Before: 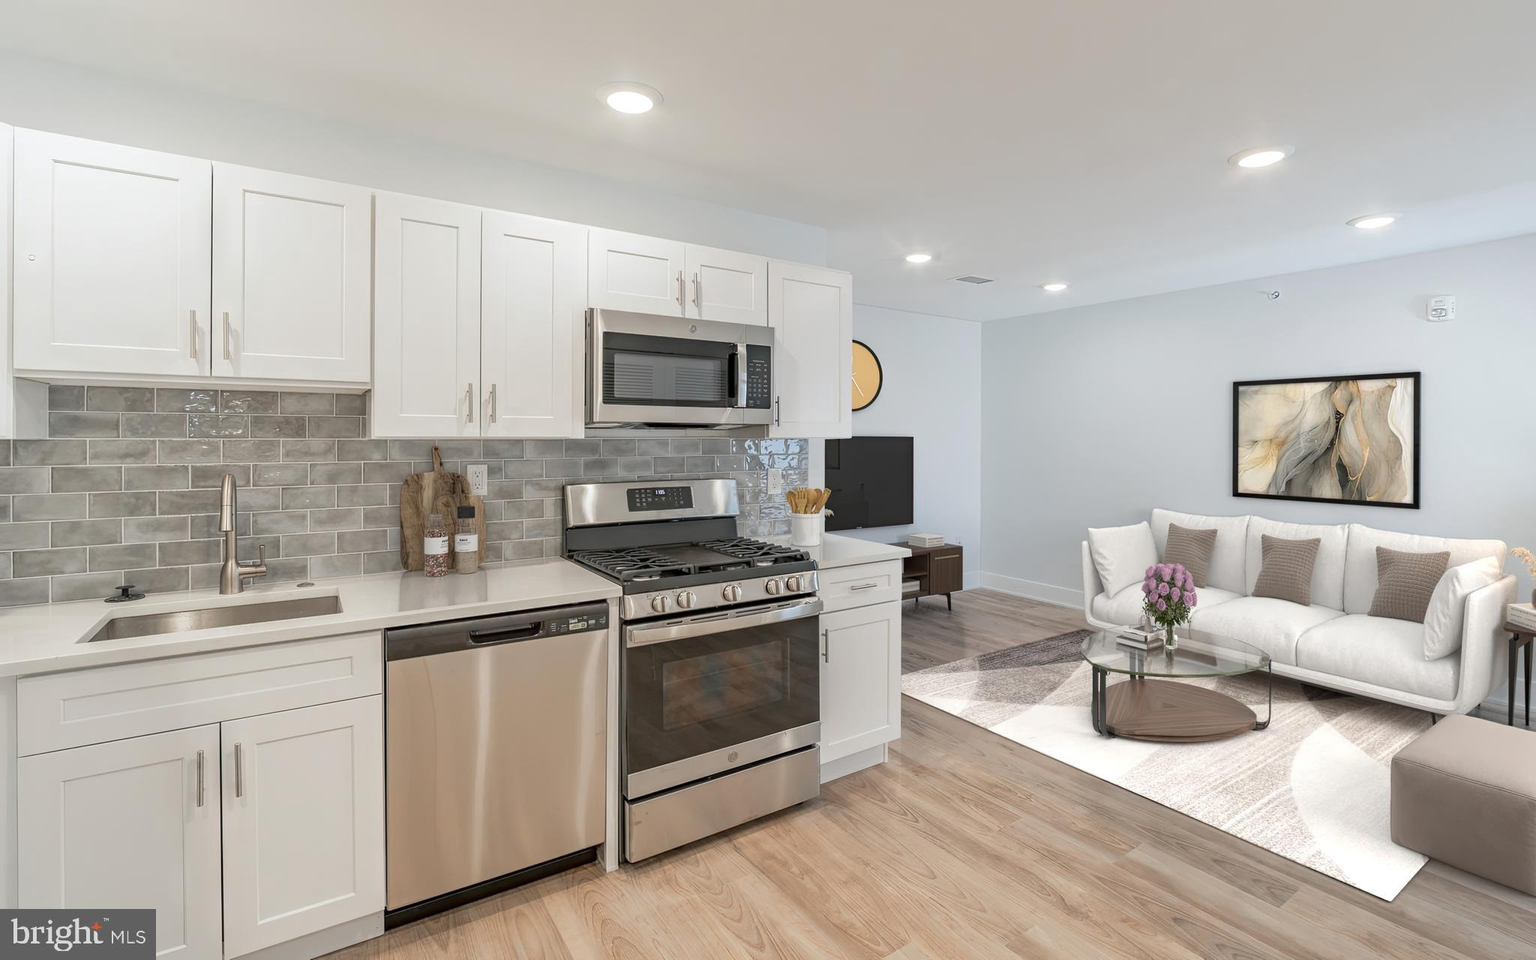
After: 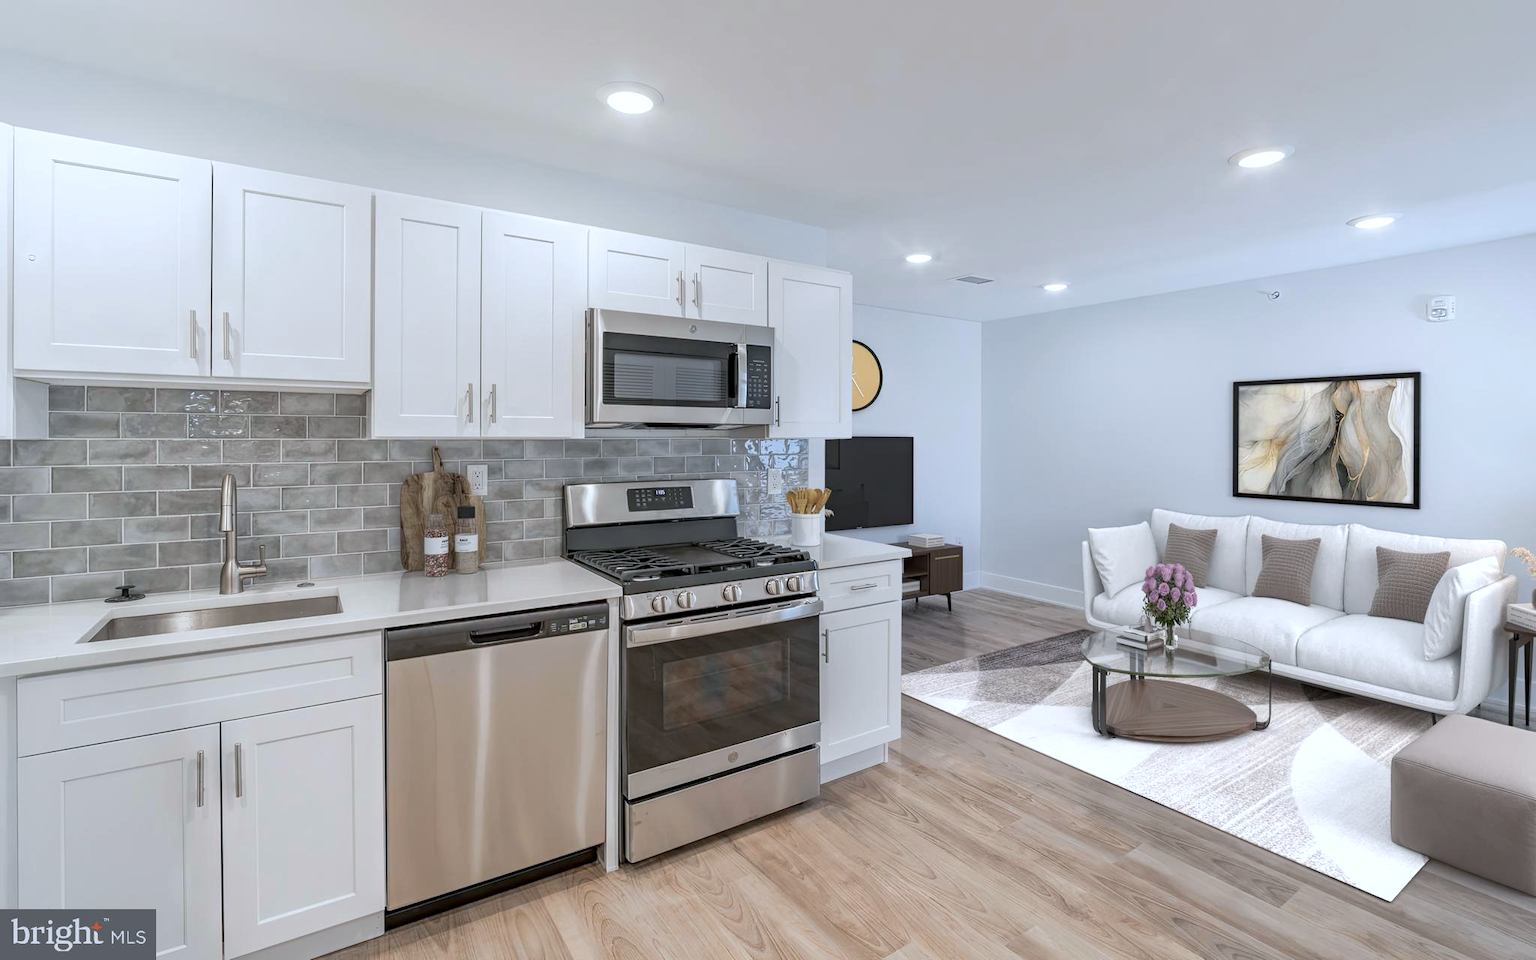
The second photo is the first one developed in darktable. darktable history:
white balance: red 0.954, blue 1.079
local contrast: highlights 100%, shadows 100%, detail 120%, midtone range 0.2
